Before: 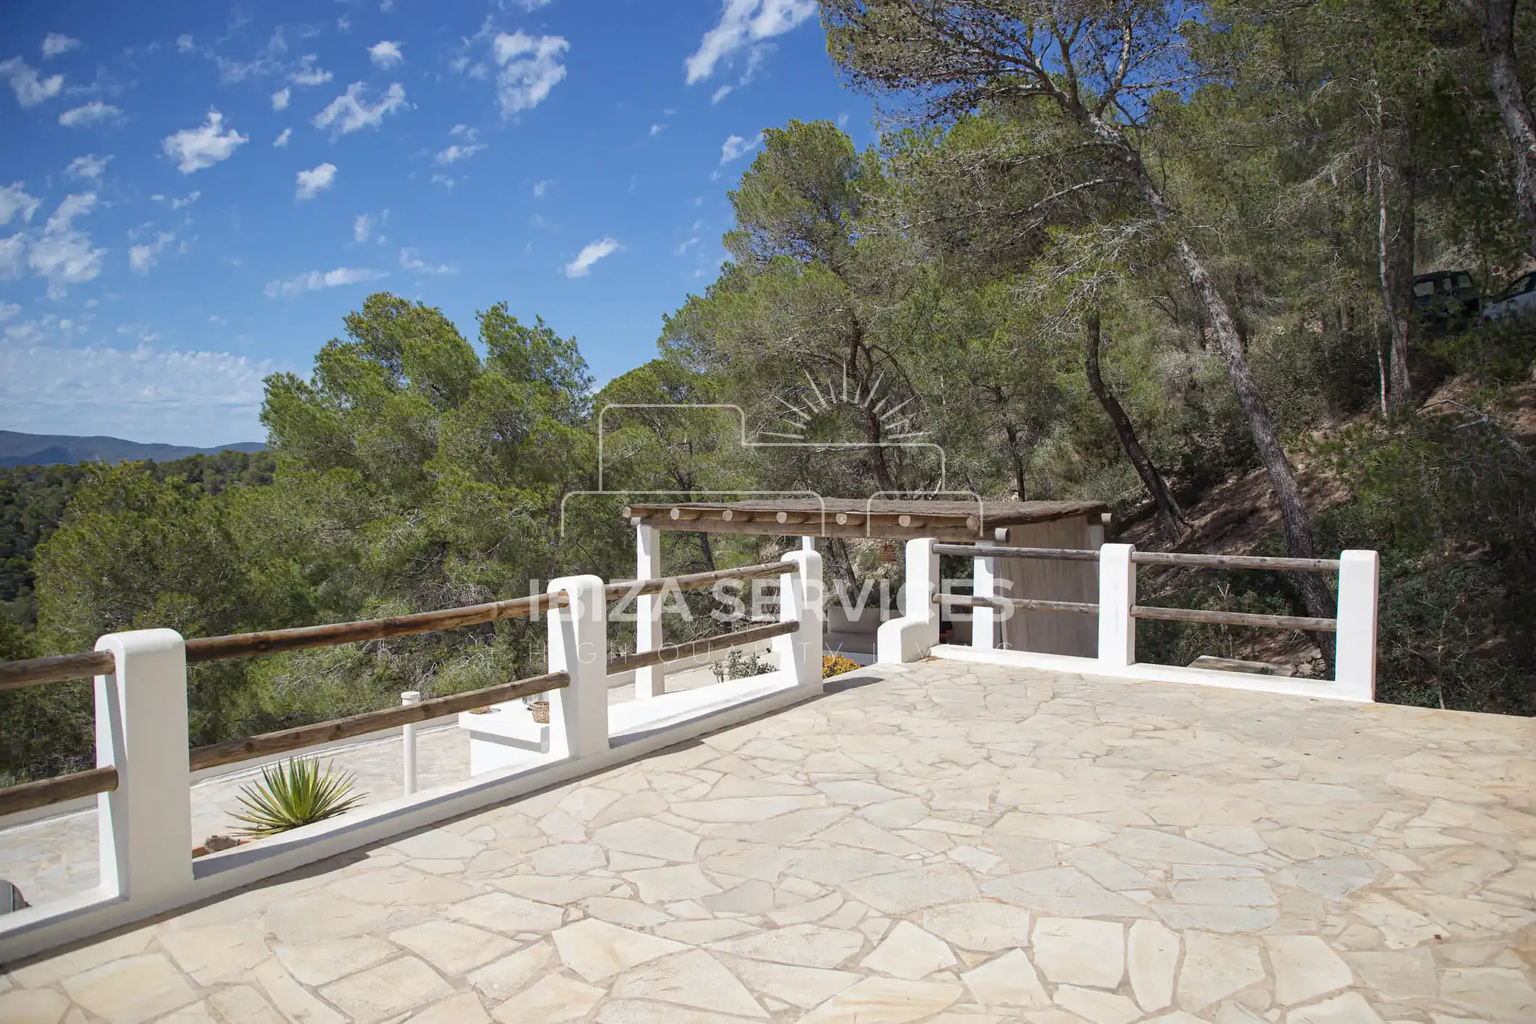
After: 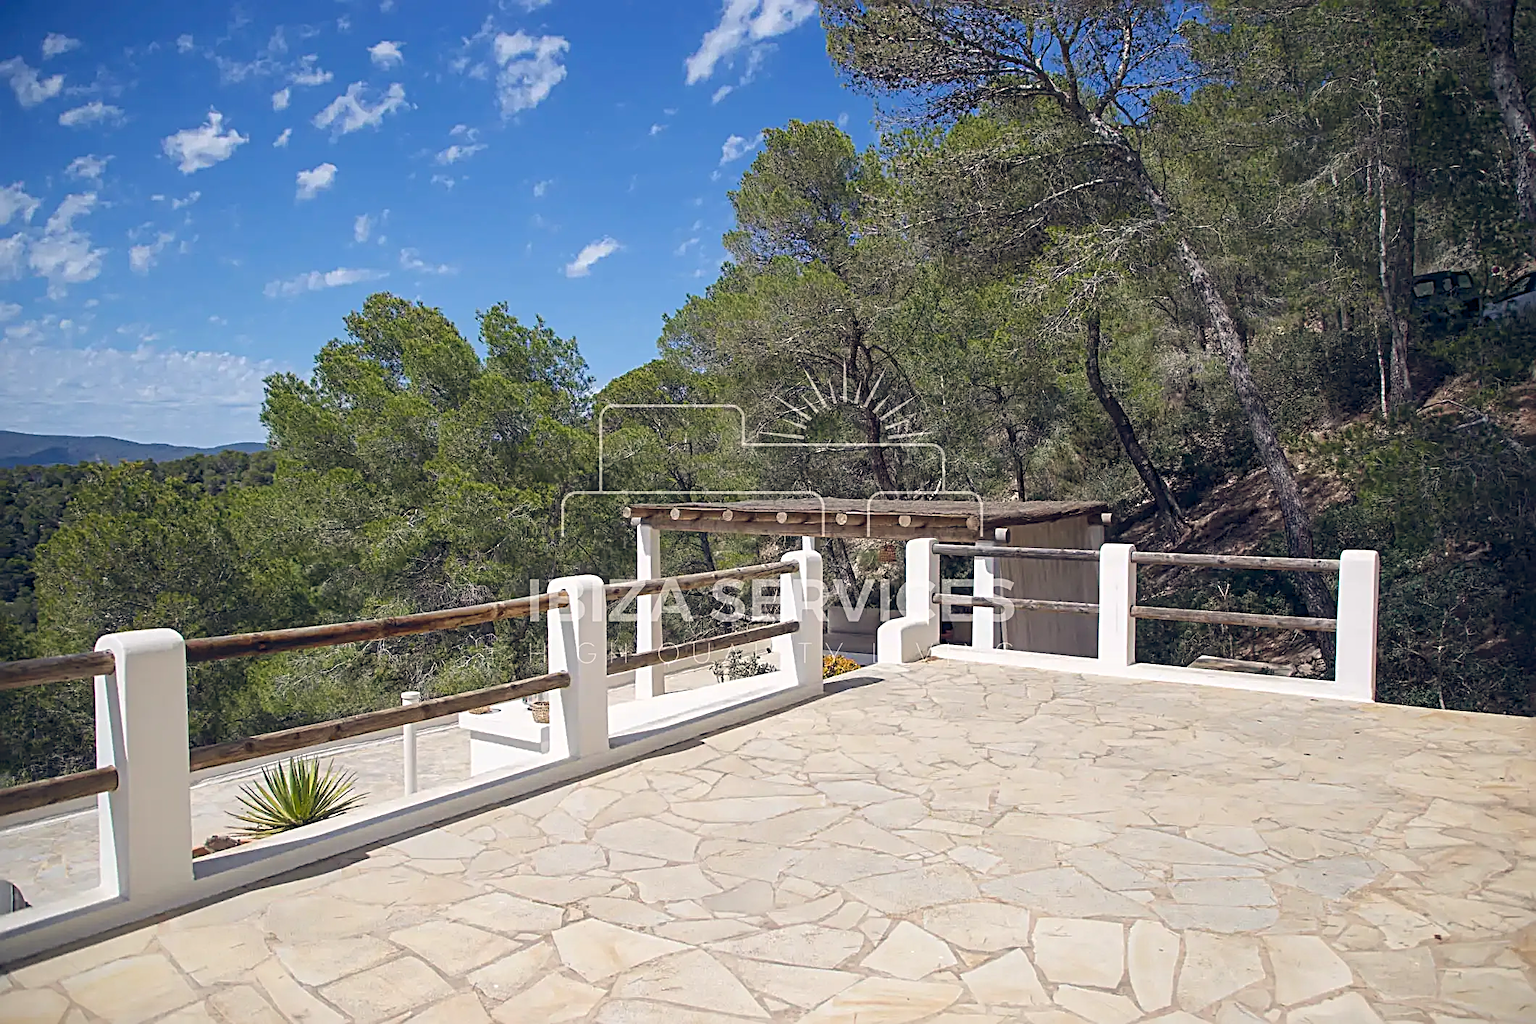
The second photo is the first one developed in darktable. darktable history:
color balance rgb: shadows lift › hue 87.51°, highlights gain › chroma 0.68%, highlights gain › hue 55.1°, global offset › chroma 0.13%, global offset › hue 253.66°, linear chroma grading › global chroma 0.5%, perceptual saturation grading › global saturation 16.38%
sharpen: radius 3.025, amount 0.757
